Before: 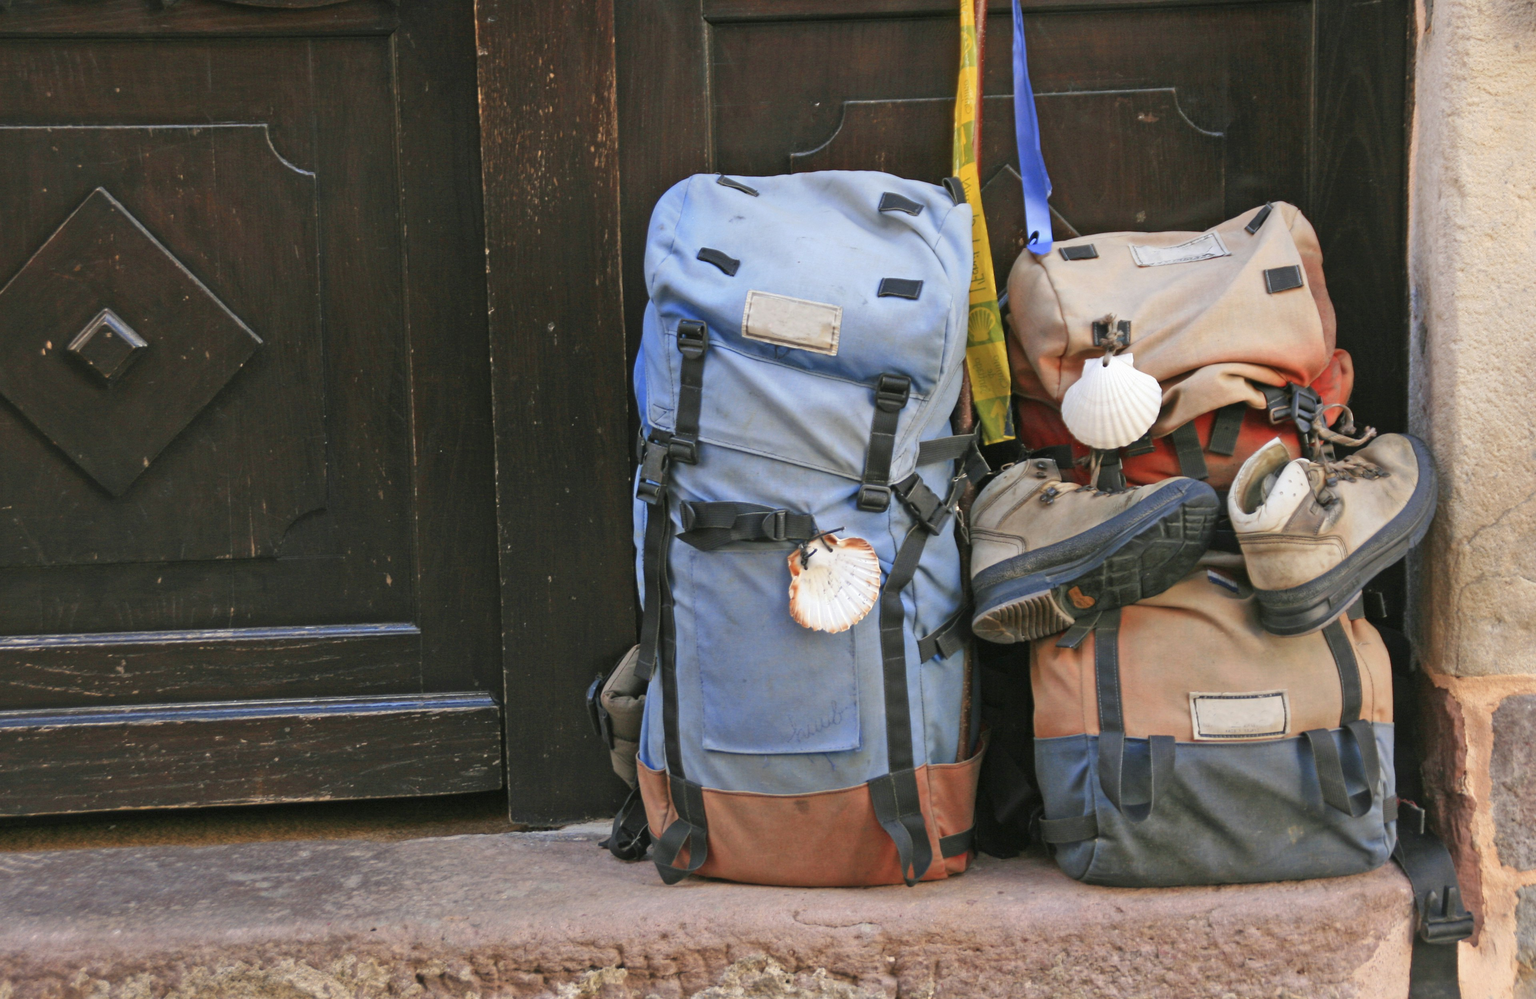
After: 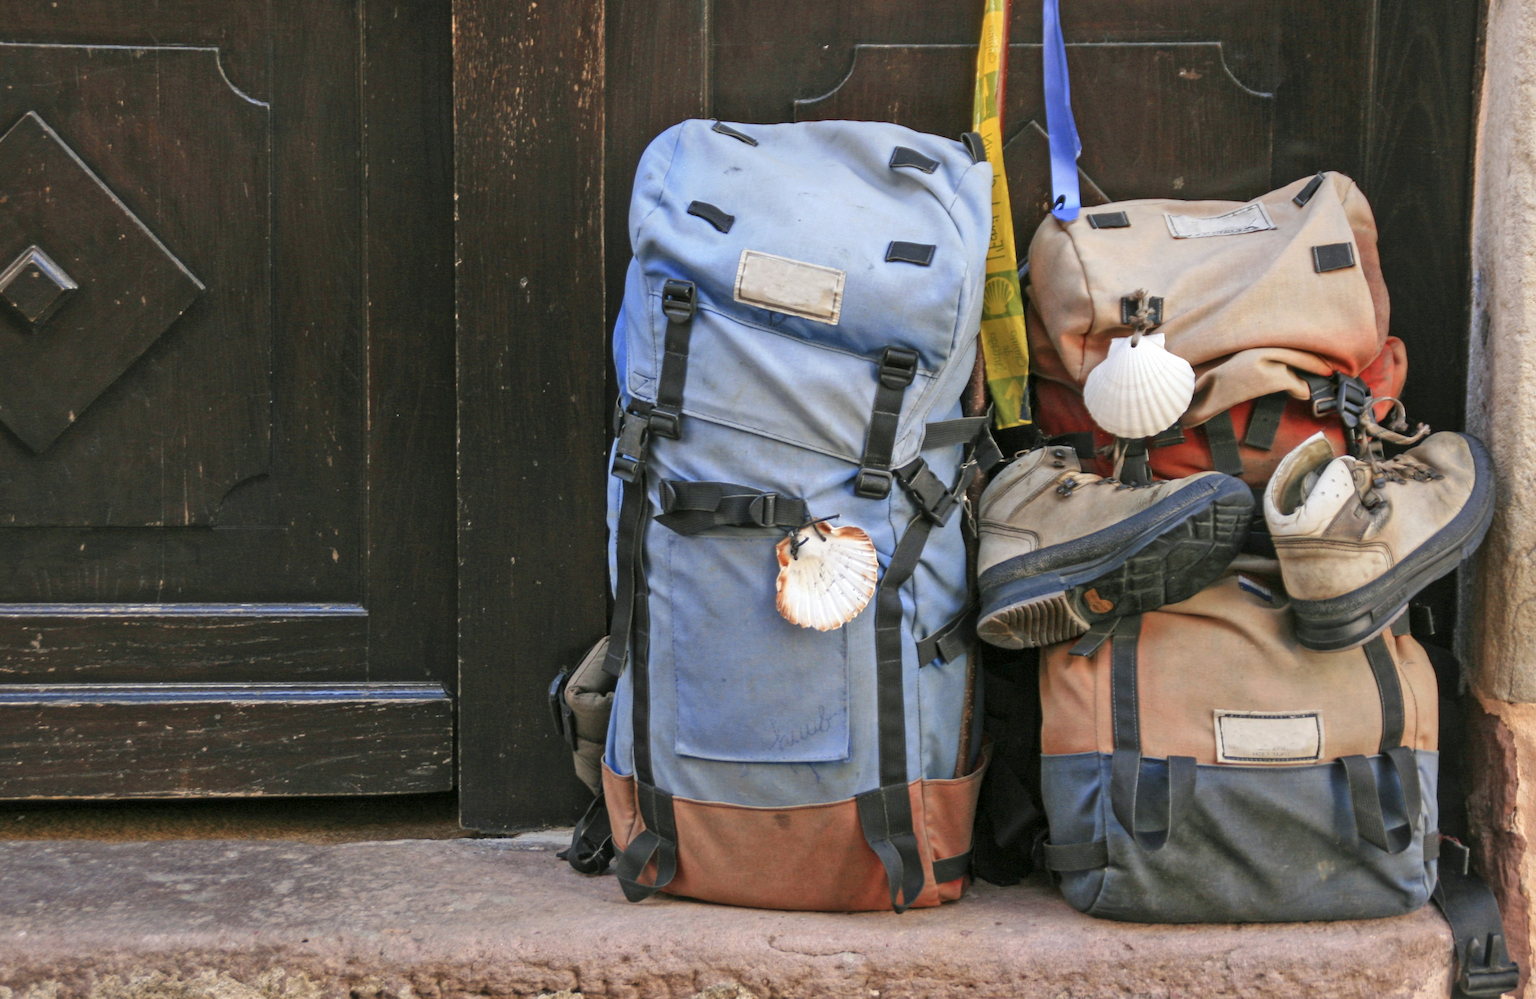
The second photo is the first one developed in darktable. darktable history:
local contrast: on, module defaults
crop and rotate: angle -1.96°, left 3.097%, top 4.154%, right 1.586%, bottom 0.529%
